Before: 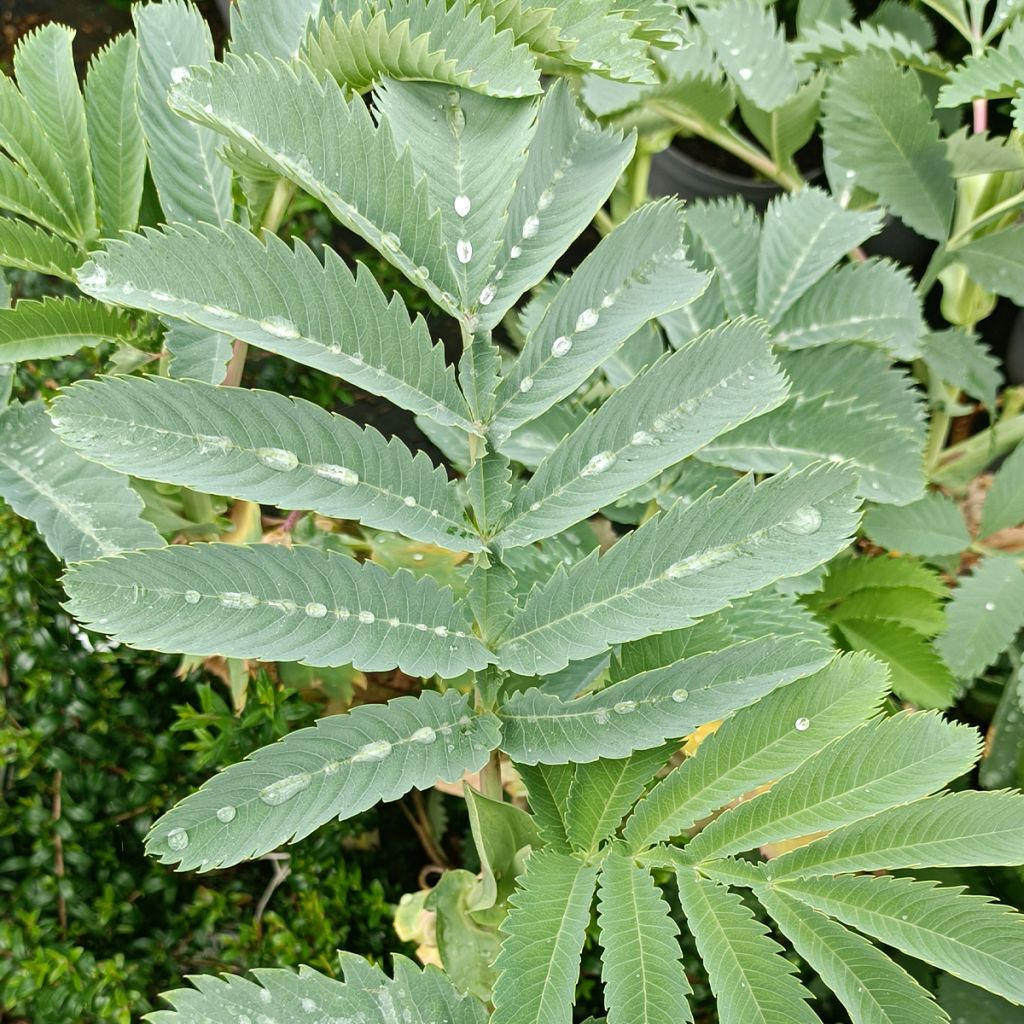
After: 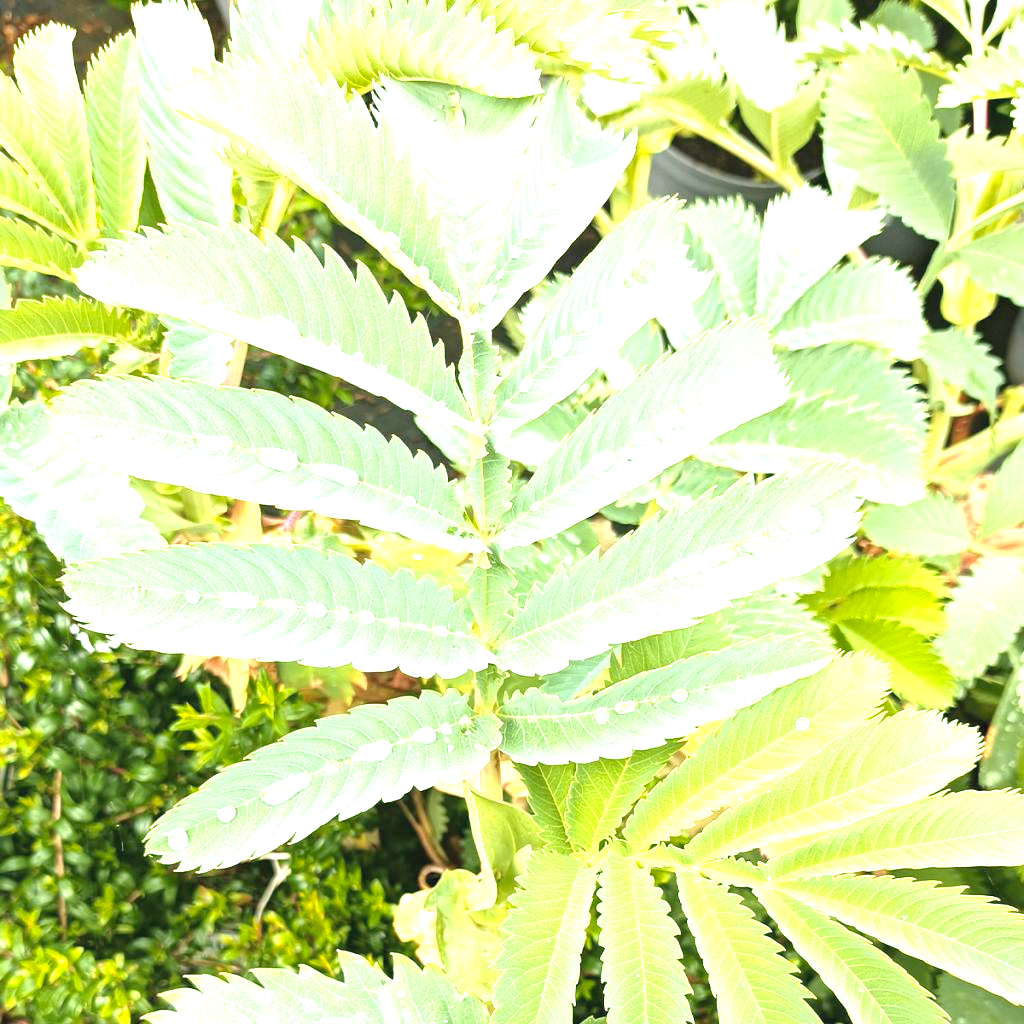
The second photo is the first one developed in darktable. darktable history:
contrast brightness saturation: brightness 0.129
color zones: curves: ch1 [(0.239, 0.552) (0.75, 0.5)]; ch2 [(0.25, 0.462) (0.749, 0.457)]
exposure: black level correction 0, exposure 1.67 EV, compensate exposure bias true, compensate highlight preservation false
